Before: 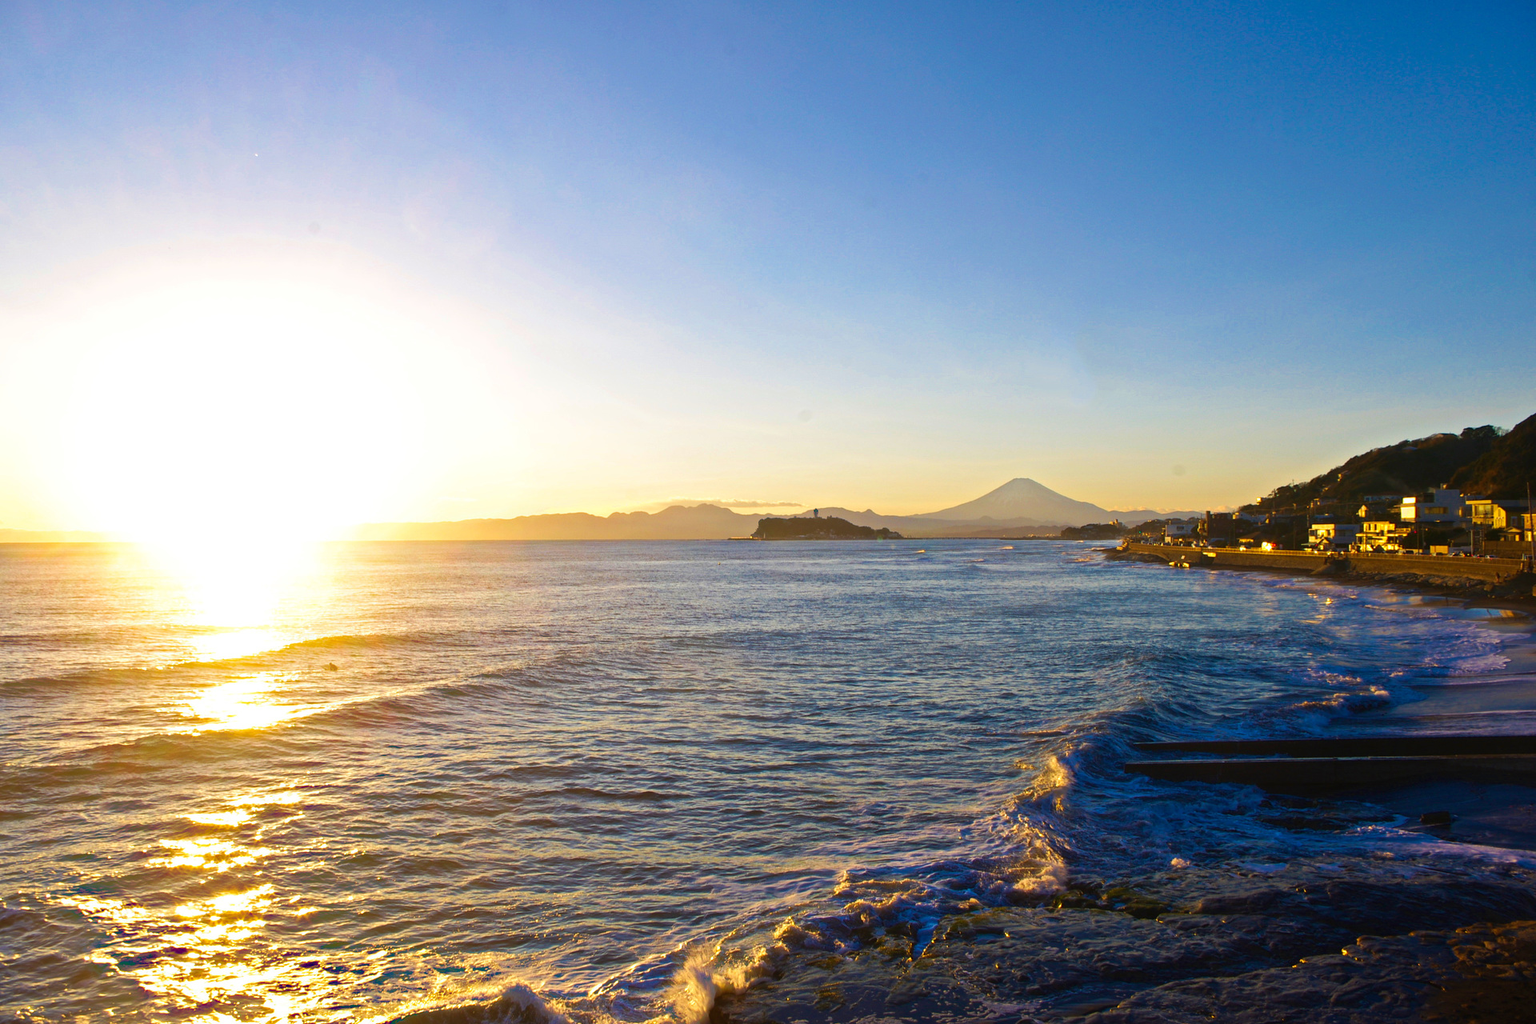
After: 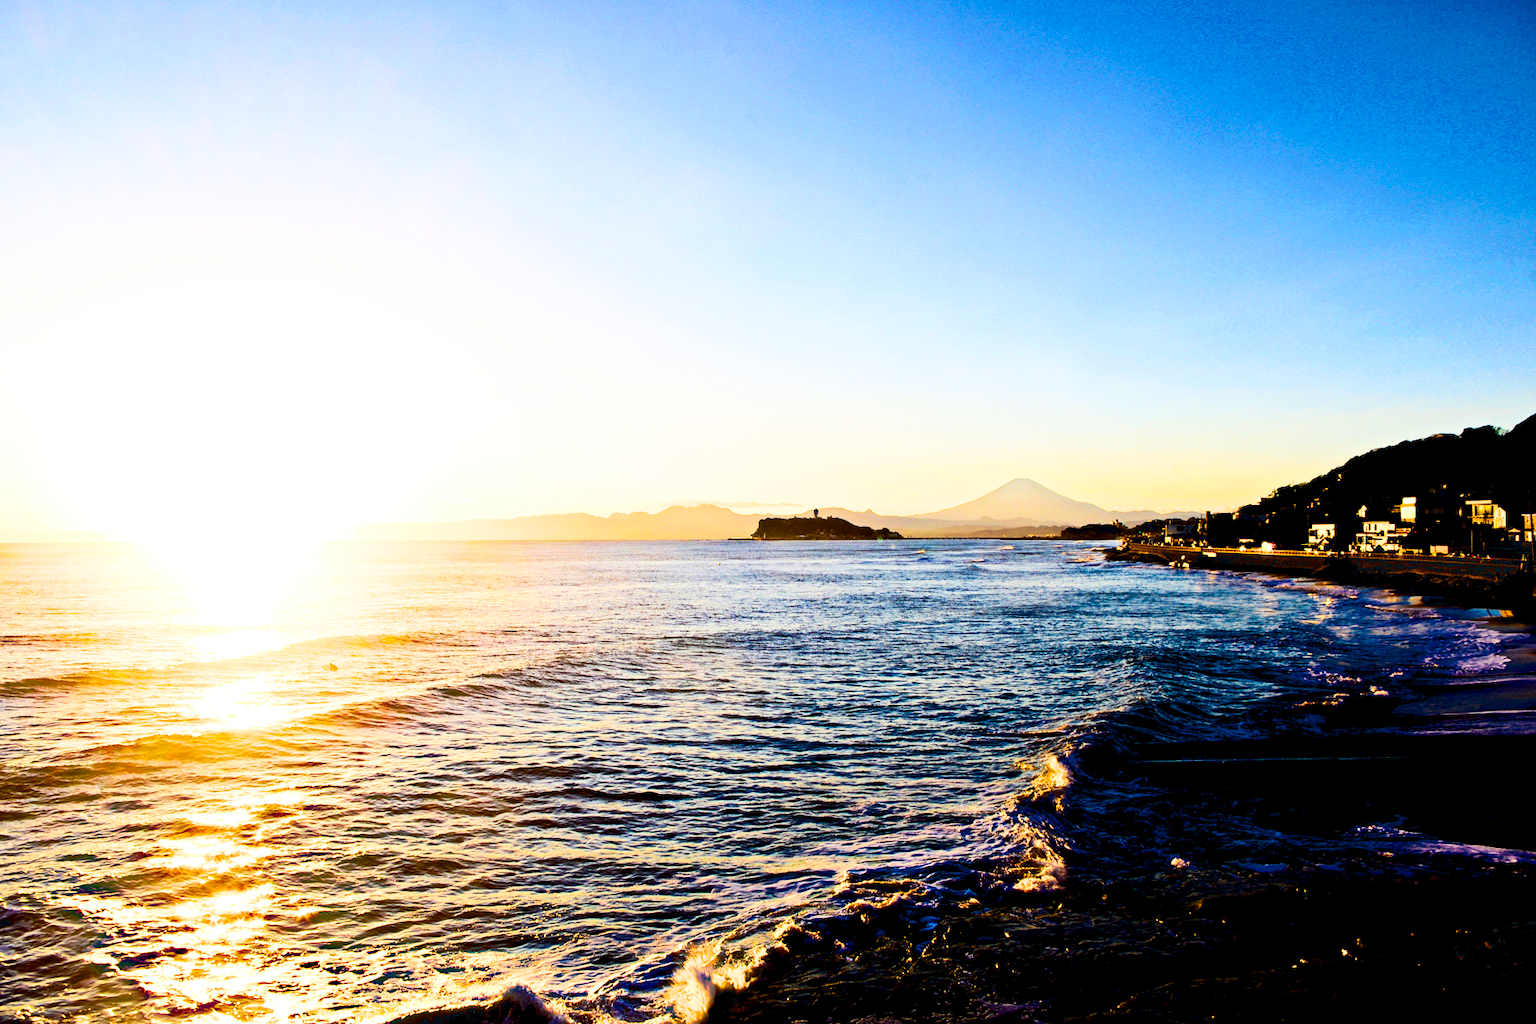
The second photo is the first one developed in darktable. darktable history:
filmic rgb: black relative exposure -5.02 EV, white relative exposure 3.54 EV, threshold 2.97 EV, hardness 3.17, contrast 1.187, highlights saturation mix -30.75%, iterations of high-quality reconstruction 10, enable highlight reconstruction true
exposure: black level correction 0.036, exposure 0.902 EV, compensate highlight preservation false
contrast brightness saturation: contrast 0.322, brightness -0.085, saturation 0.166
